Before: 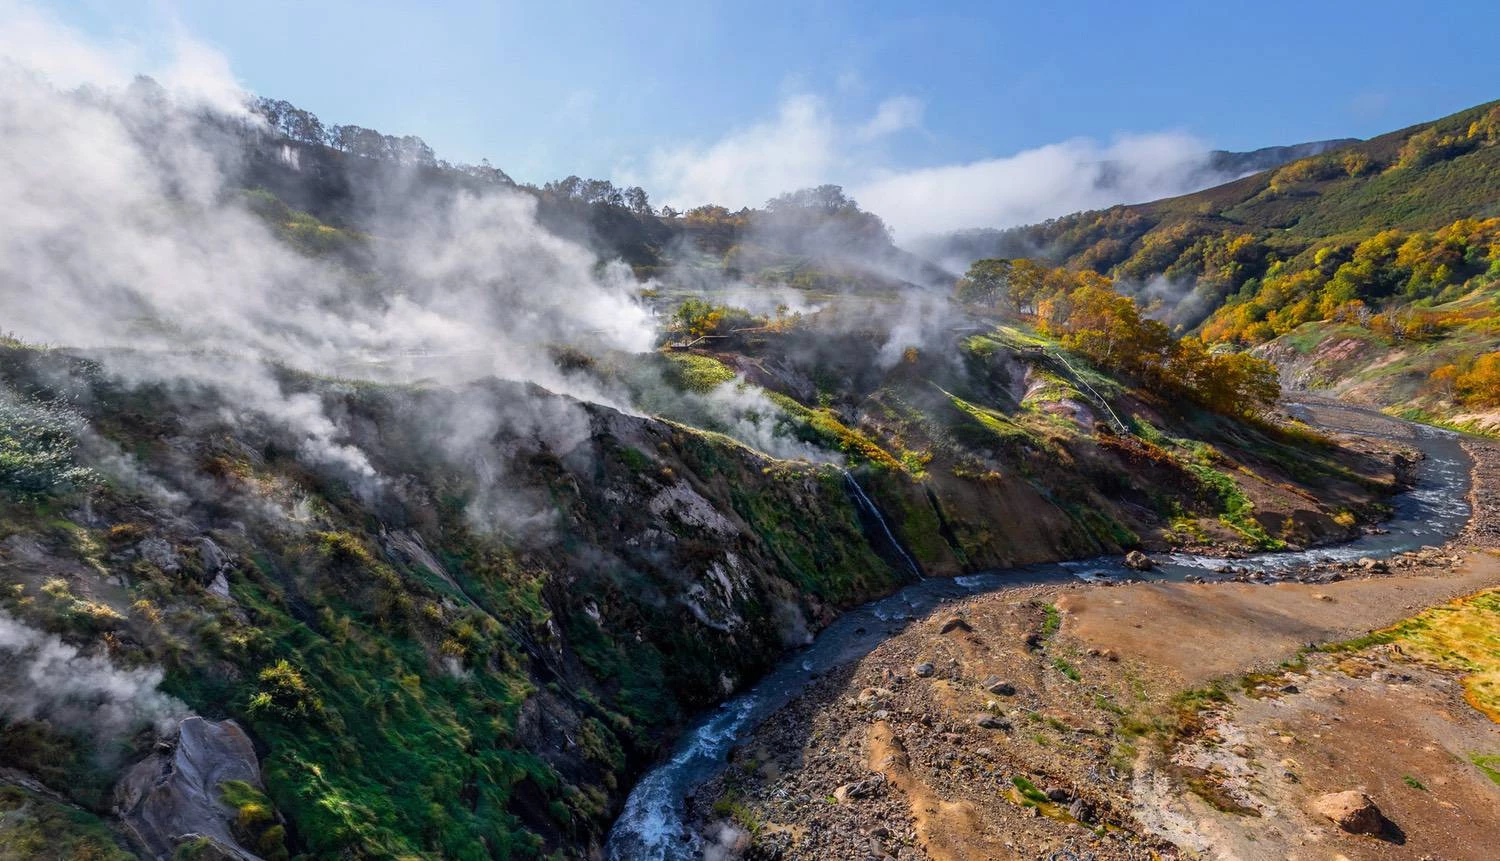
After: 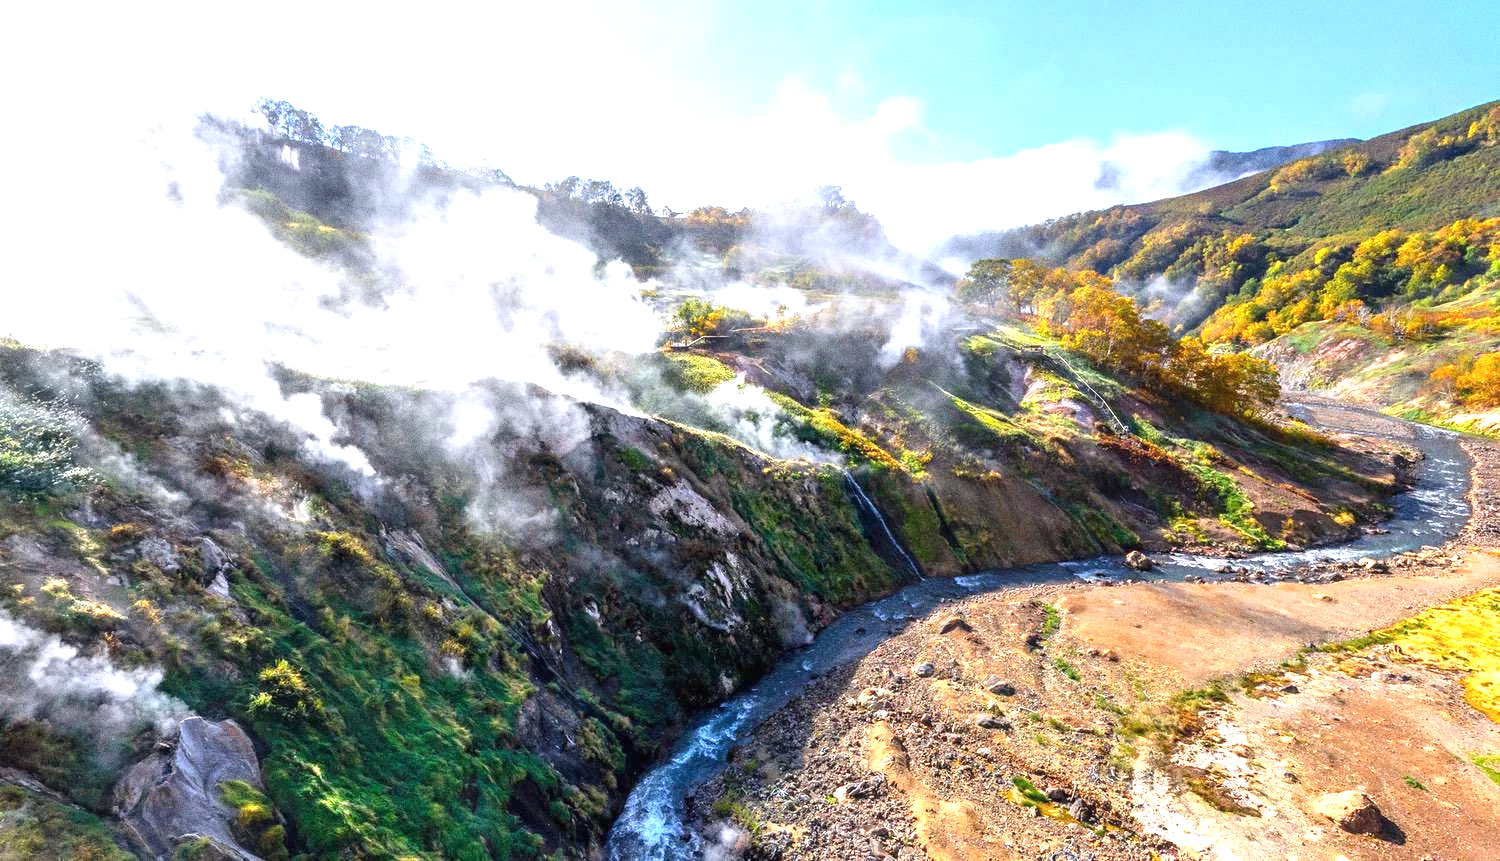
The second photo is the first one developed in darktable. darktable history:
grain: coarseness 0.09 ISO, strength 40%
exposure: black level correction 0, exposure 1.5 EV, compensate exposure bias true, compensate highlight preservation false
